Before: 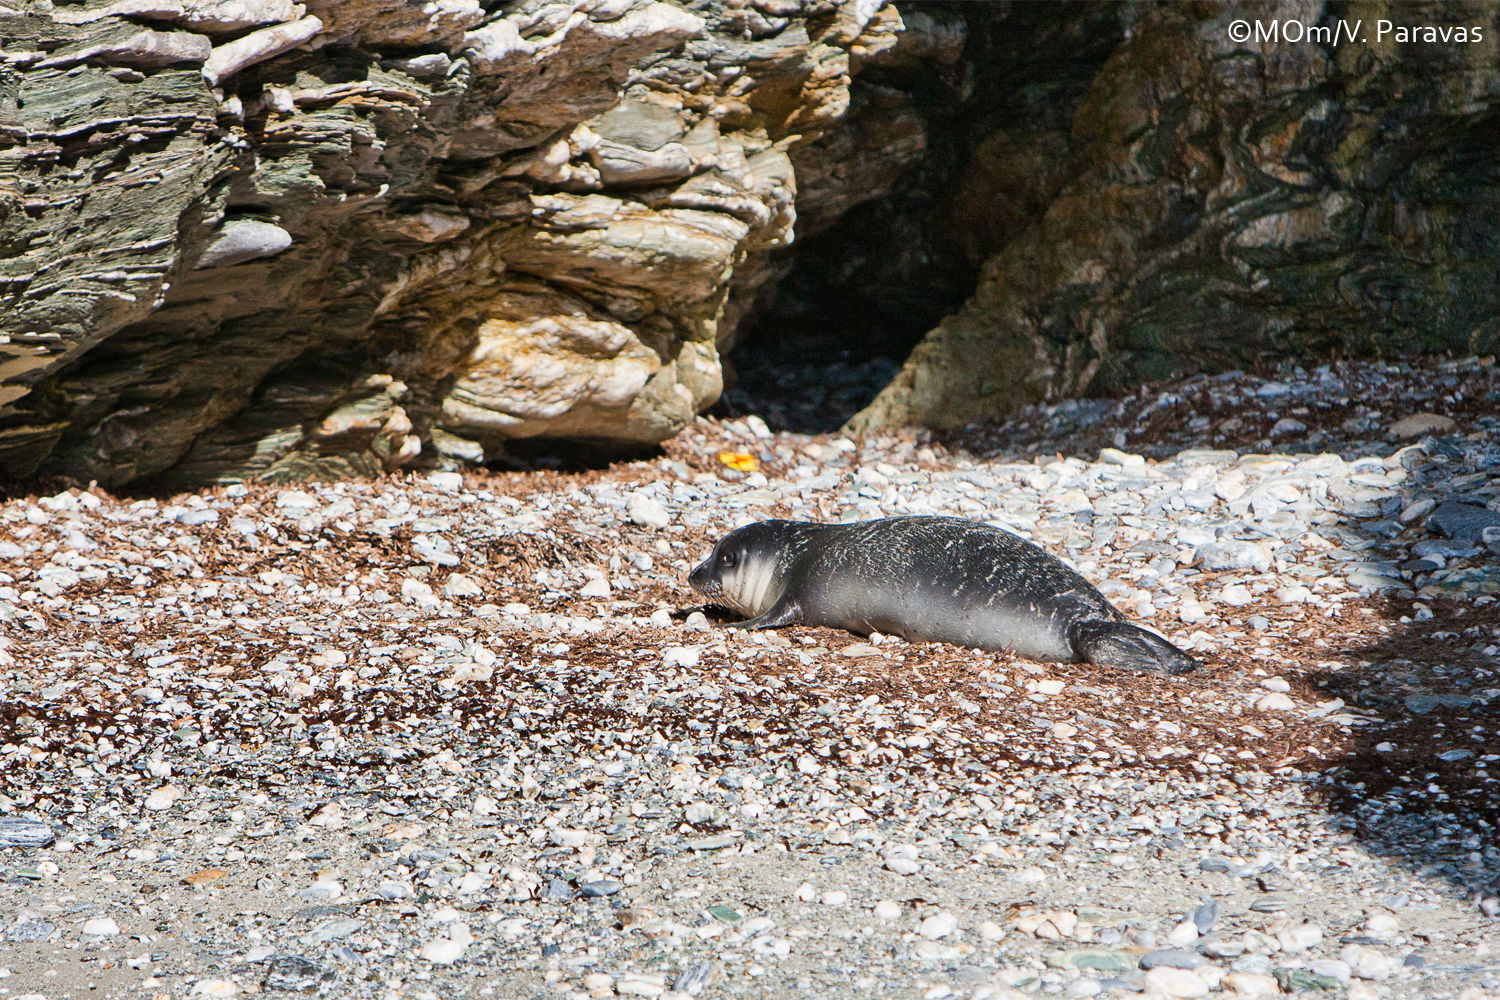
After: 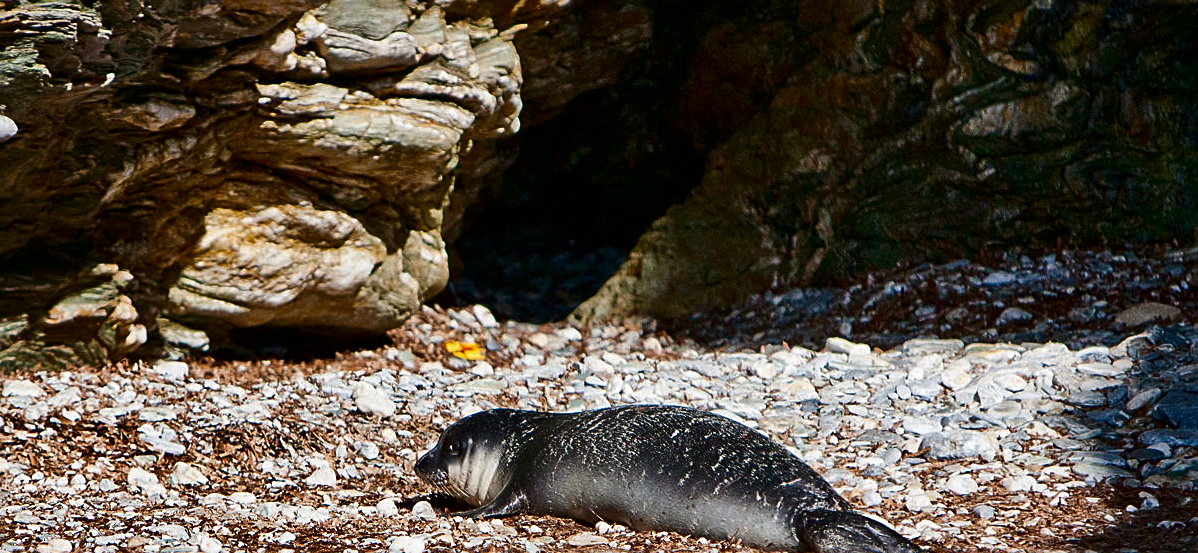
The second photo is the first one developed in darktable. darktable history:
sharpen: on, module defaults
crop: left 18.316%, top 11.118%, right 1.776%, bottom 33.56%
contrast brightness saturation: contrast 0.099, brightness -0.279, saturation 0.147
